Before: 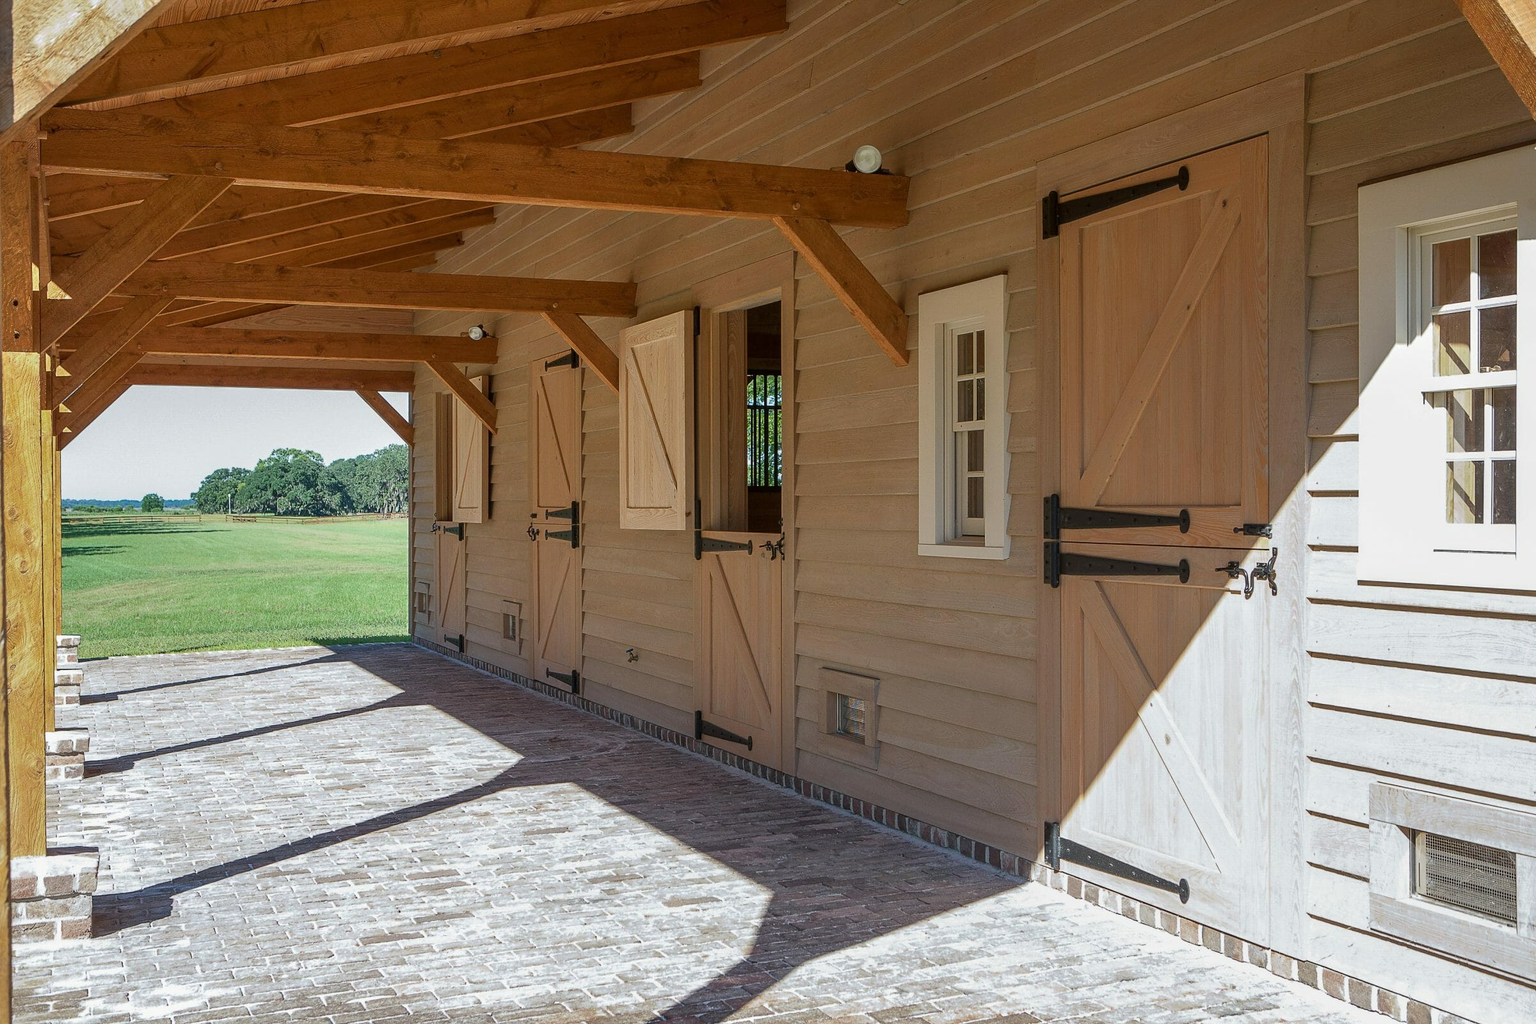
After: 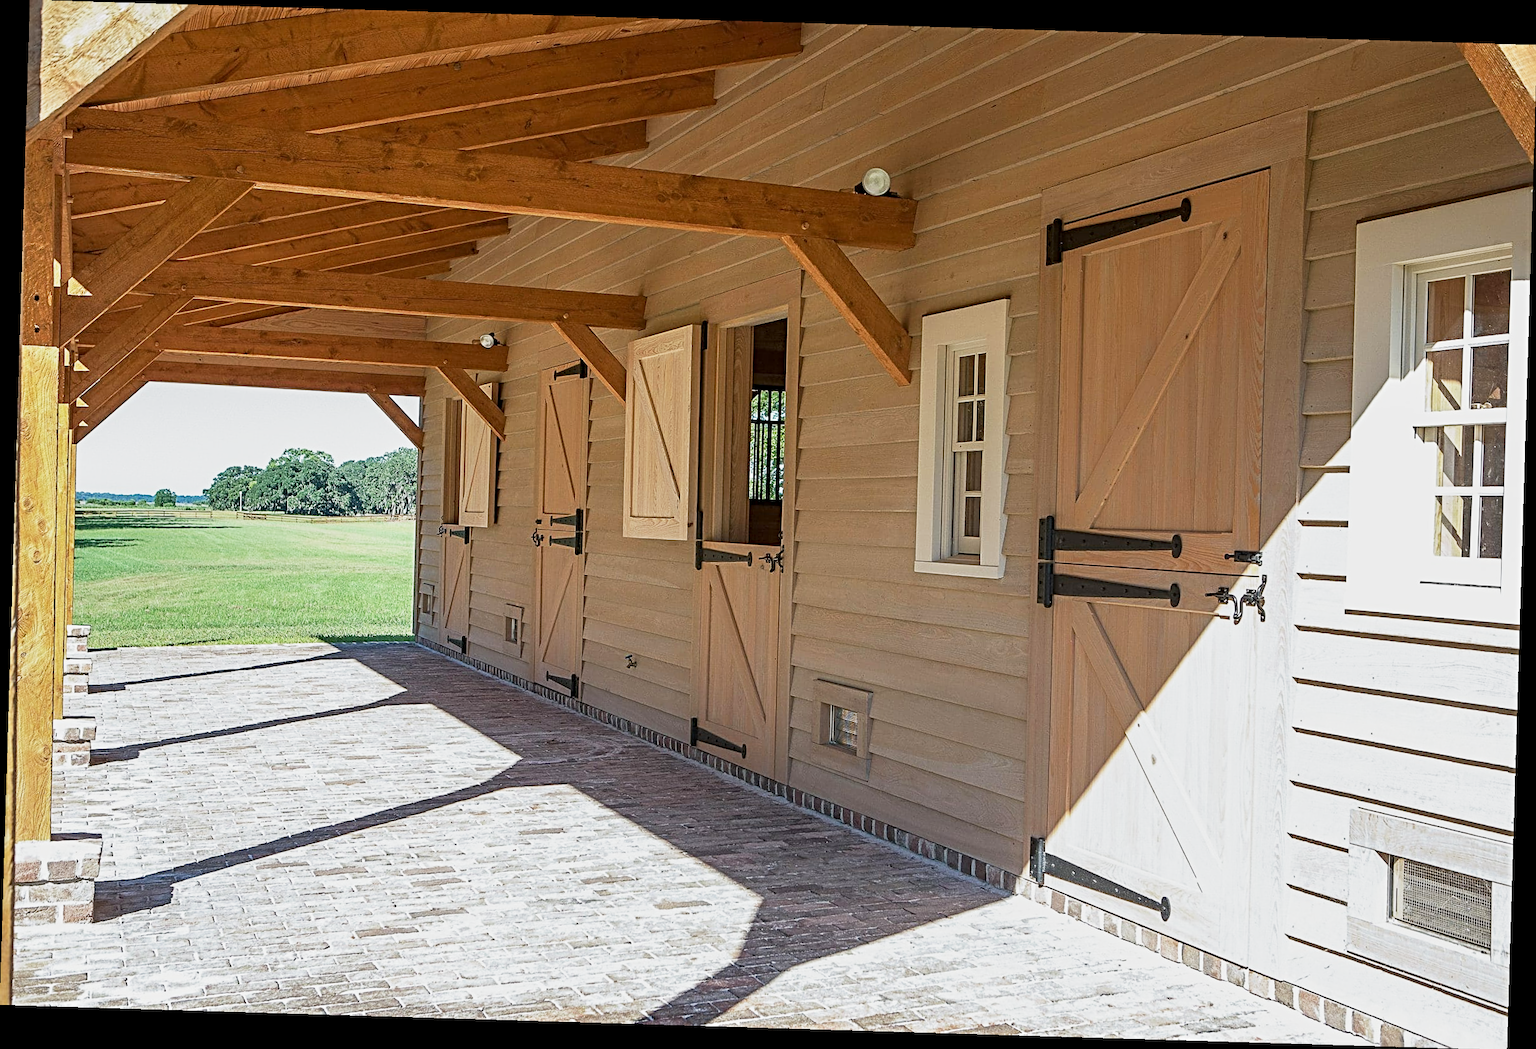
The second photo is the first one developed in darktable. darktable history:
base curve: curves: ch0 [(0, 0) (0.088, 0.125) (0.176, 0.251) (0.354, 0.501) (0.613, 0.749) (1, 0.877)], preserve colors none
exposure: compensate highlight preservation false
rotate and perspective: rotation 1.72°, automatic cropping off
sharpen: radius 4.883
